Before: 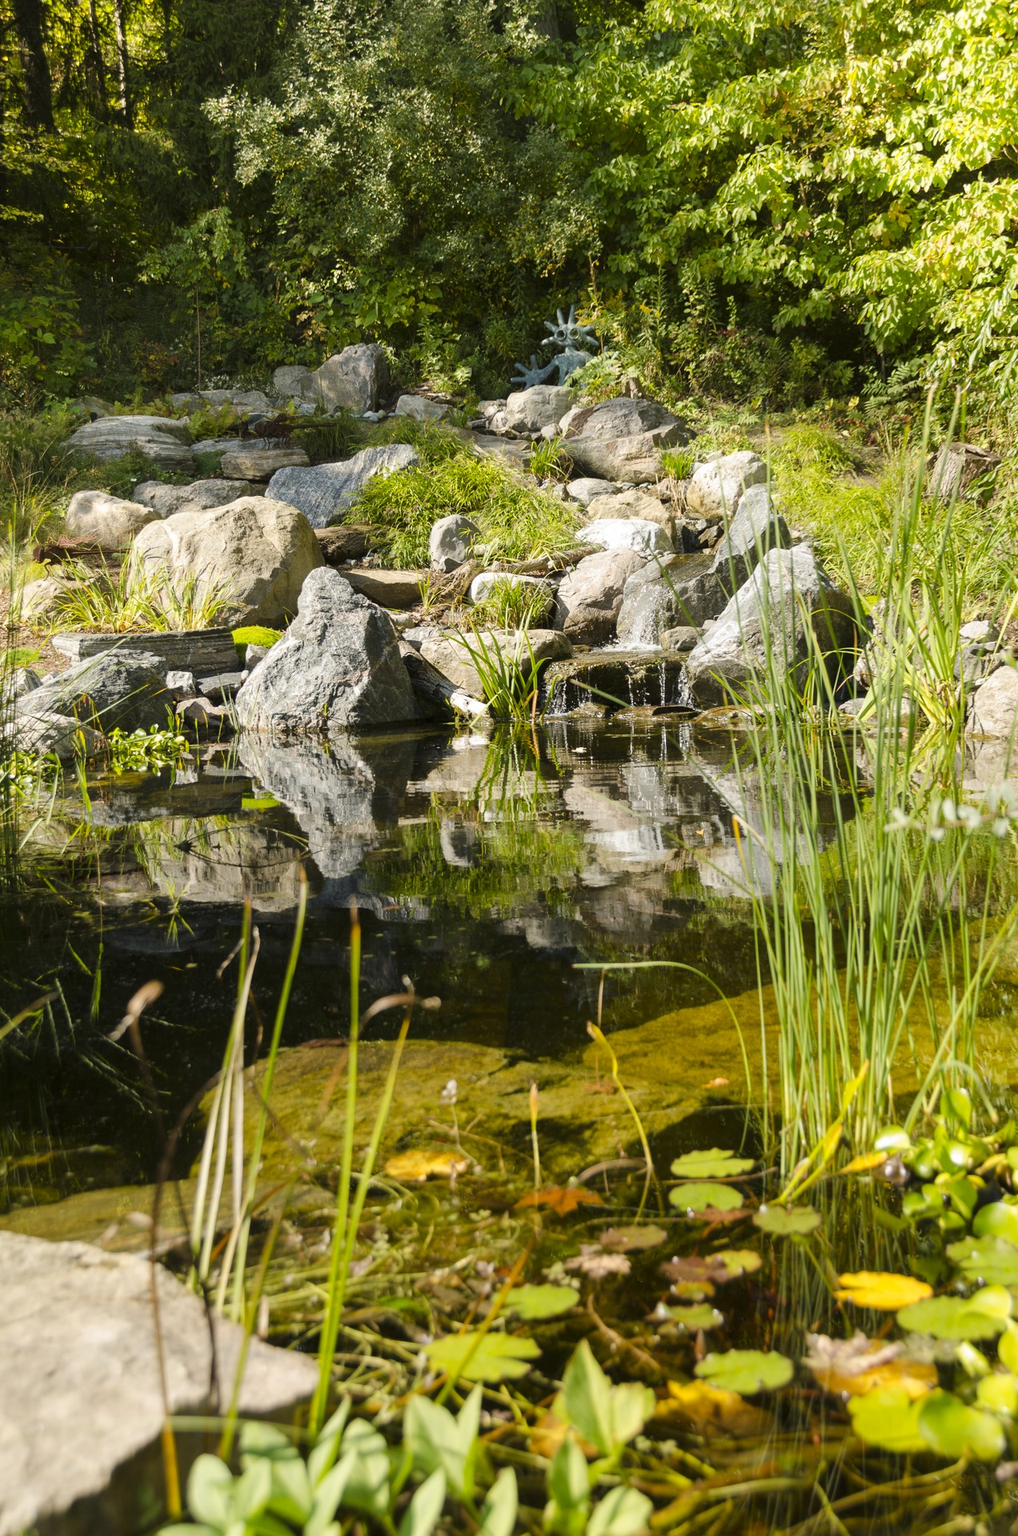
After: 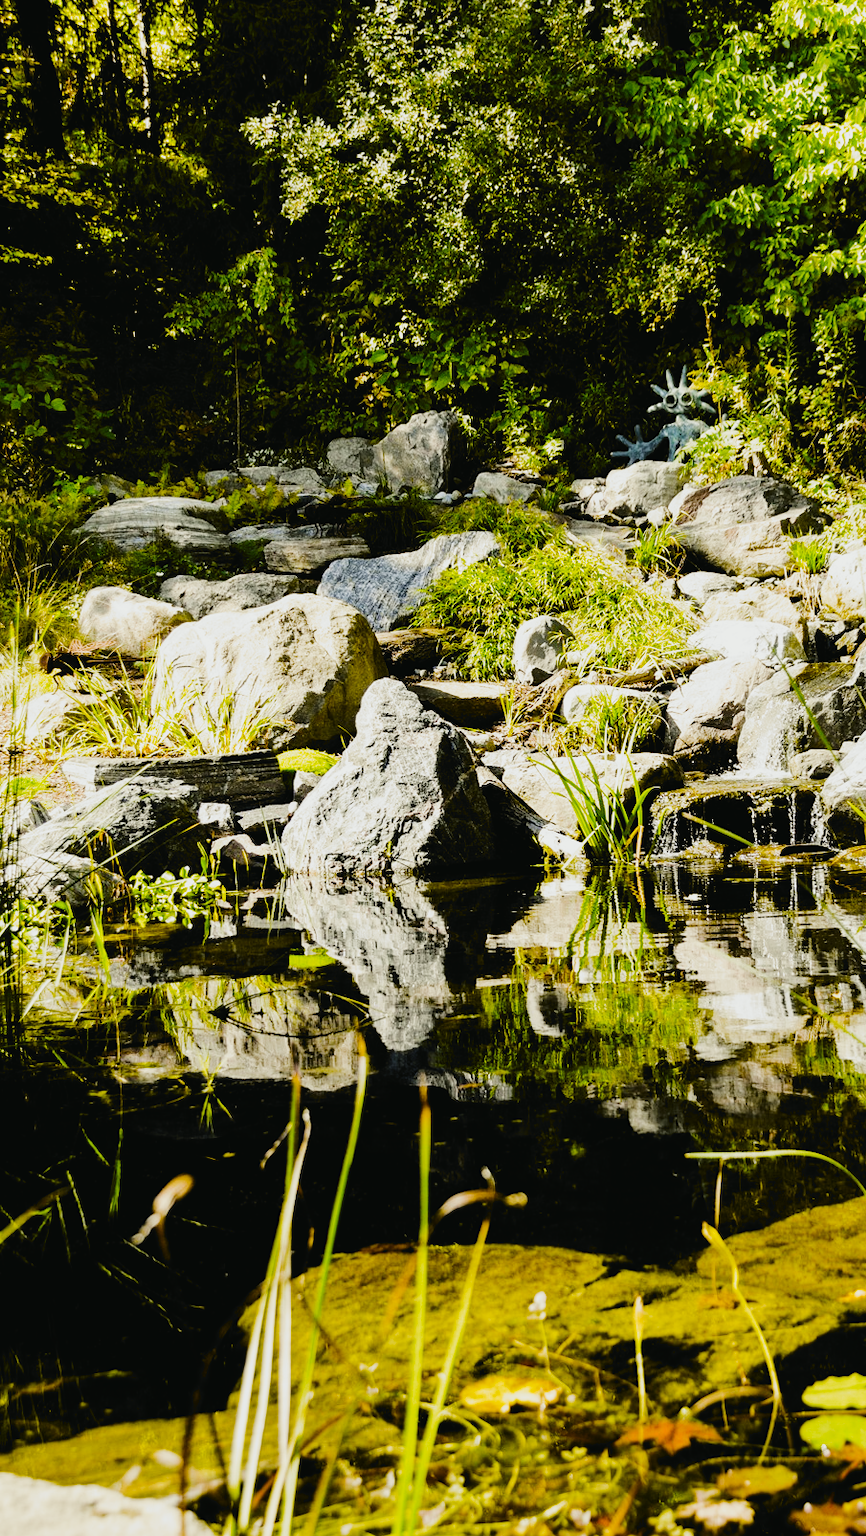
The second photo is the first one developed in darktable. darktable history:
tone curve: curves: ch0 [(0.003, 0.023) (0.071, 0.052) (0.236, 0.197) (0.466, 0.557) (0.644, 0.748) (0.803, 0.88) (0.994, 0.968)]; ch1 [(0, 0) (0.262, 0.227) (0.417, 0.386) (0.469, 0.467) (0.502, 0.498) (0.528, 0.53) (0.573, 0.57) (0.605, 0.621) (0.644, 0.671) (0.686, 0.728) (0.994, 0.987)]; ch2 [(0, 0) (0.262, 0.188) (0.385, 0.353) (0.427, 0.424) (0.495, 0.493) (0.515, 0.534) (0.547, 0.556) (0.589, 0.613) (0.644, 0.748) (1, 1)], color space Lab, independent channels, preserve colors none
filmic rgb: black relative exposure -5.01 EV, white relative exposure 3.96 EV, threshold 3.01 EV, hardness 2.89, contrast 1.297, highlights saturation mix -30.09%, add noise in highlights 0.002, preserve chrominance no, color science v3 (2019), use custom middle-gray values true, contrast in highlights soft, enable highlight reconstruction true
crop: right 28.805%, bottom 16.357%
